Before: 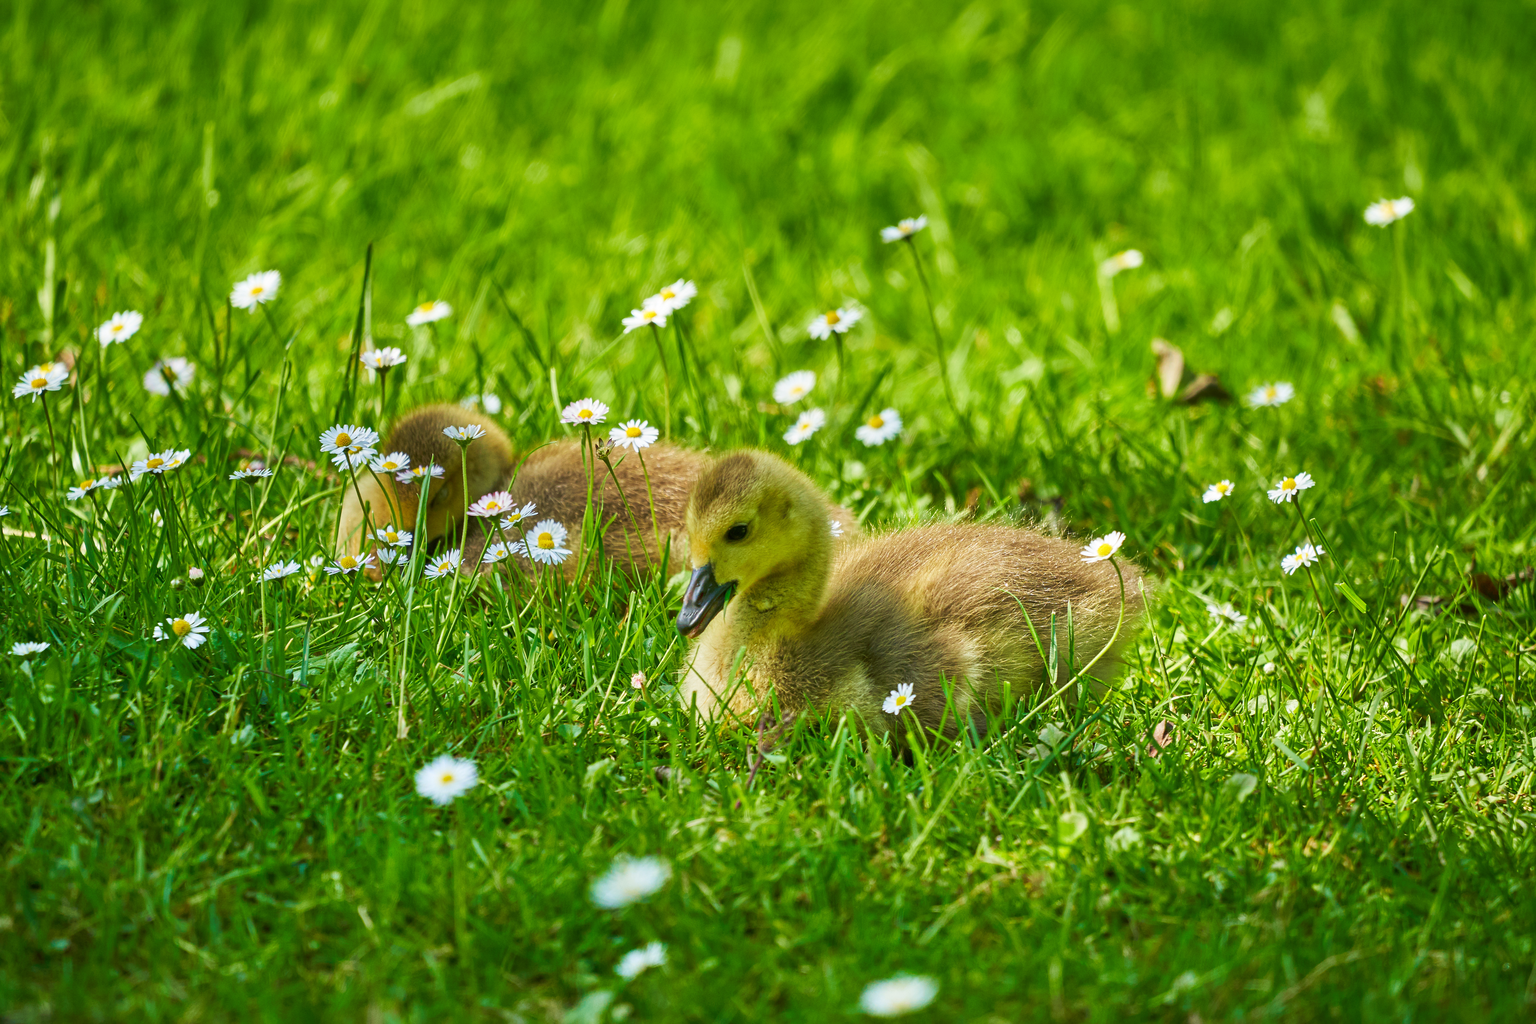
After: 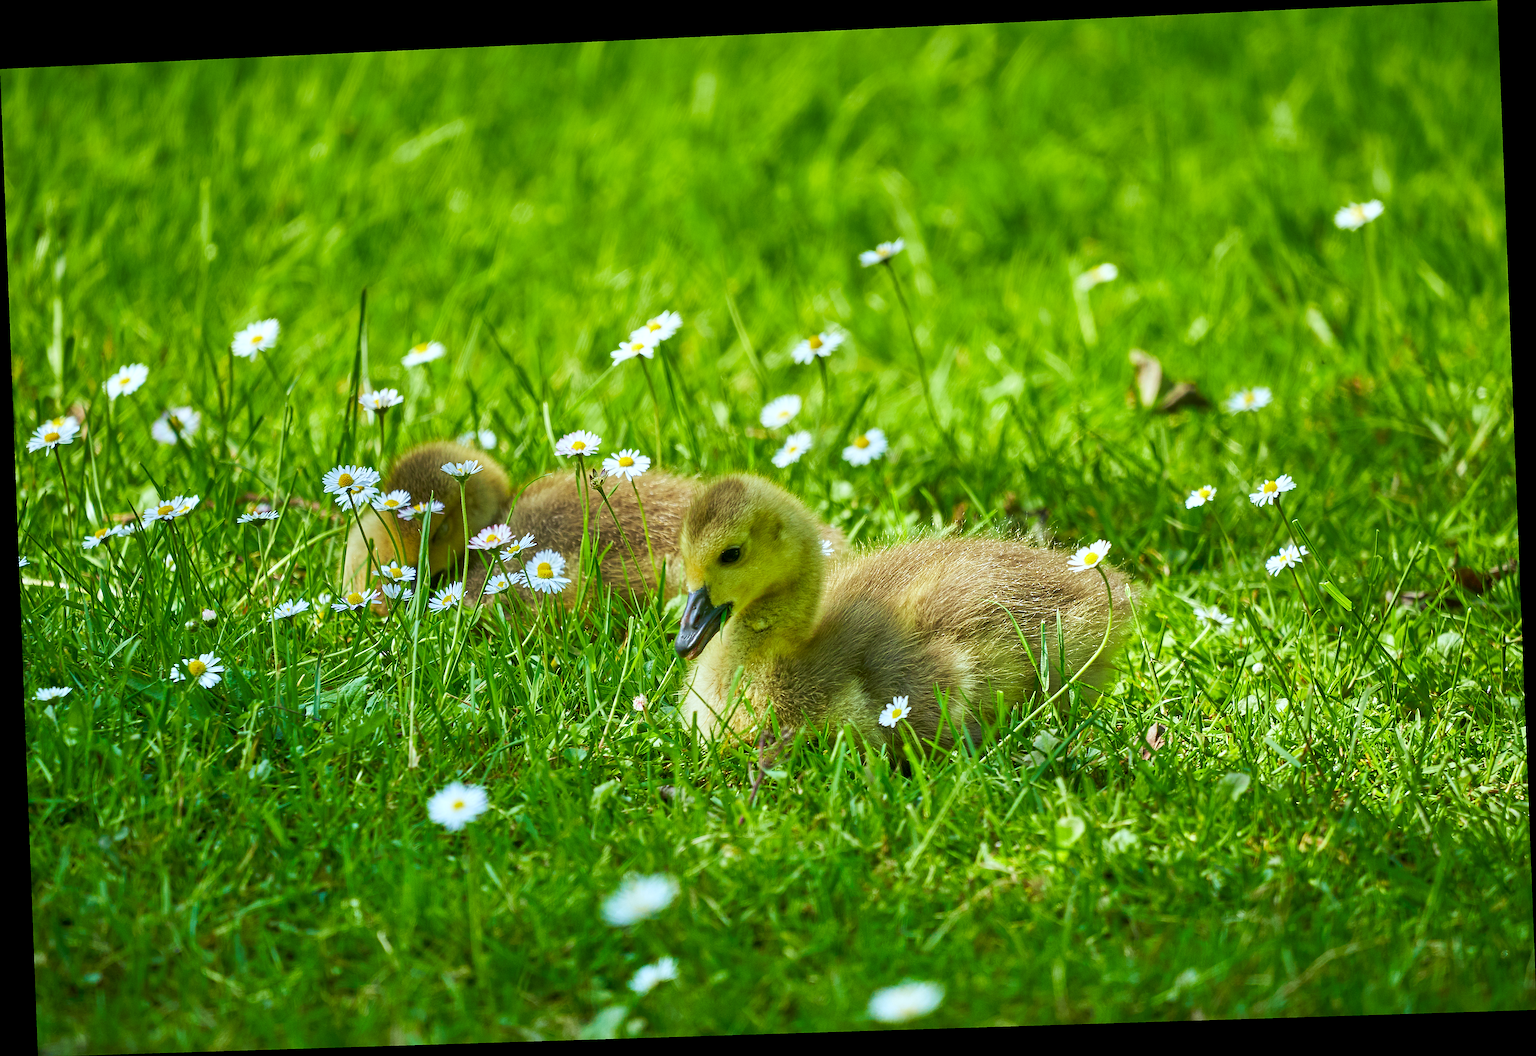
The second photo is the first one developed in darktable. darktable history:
exposure: black level correction 0.002, exposure 0.15 EV, compensate highlight preservation false
rotate and perspective: rotation -2.22°, lens shift (horizontal) -0.022, automatic cropping off
sharpen: radius 1.967
white balance: red 0.925, blue 1.046
